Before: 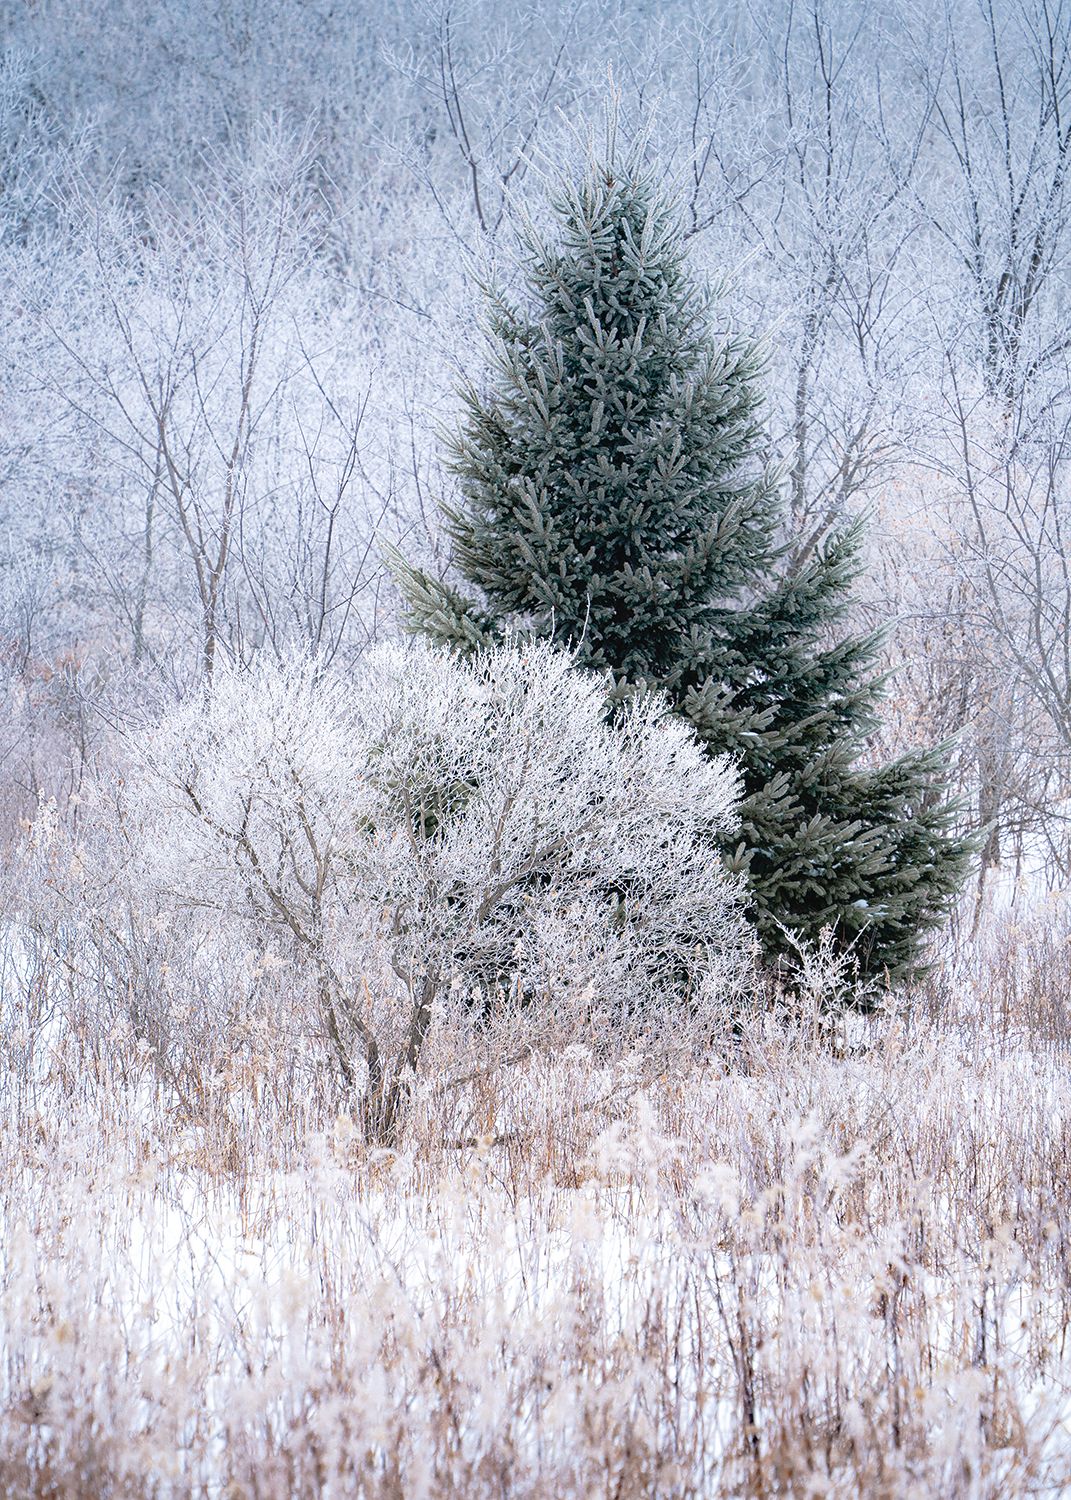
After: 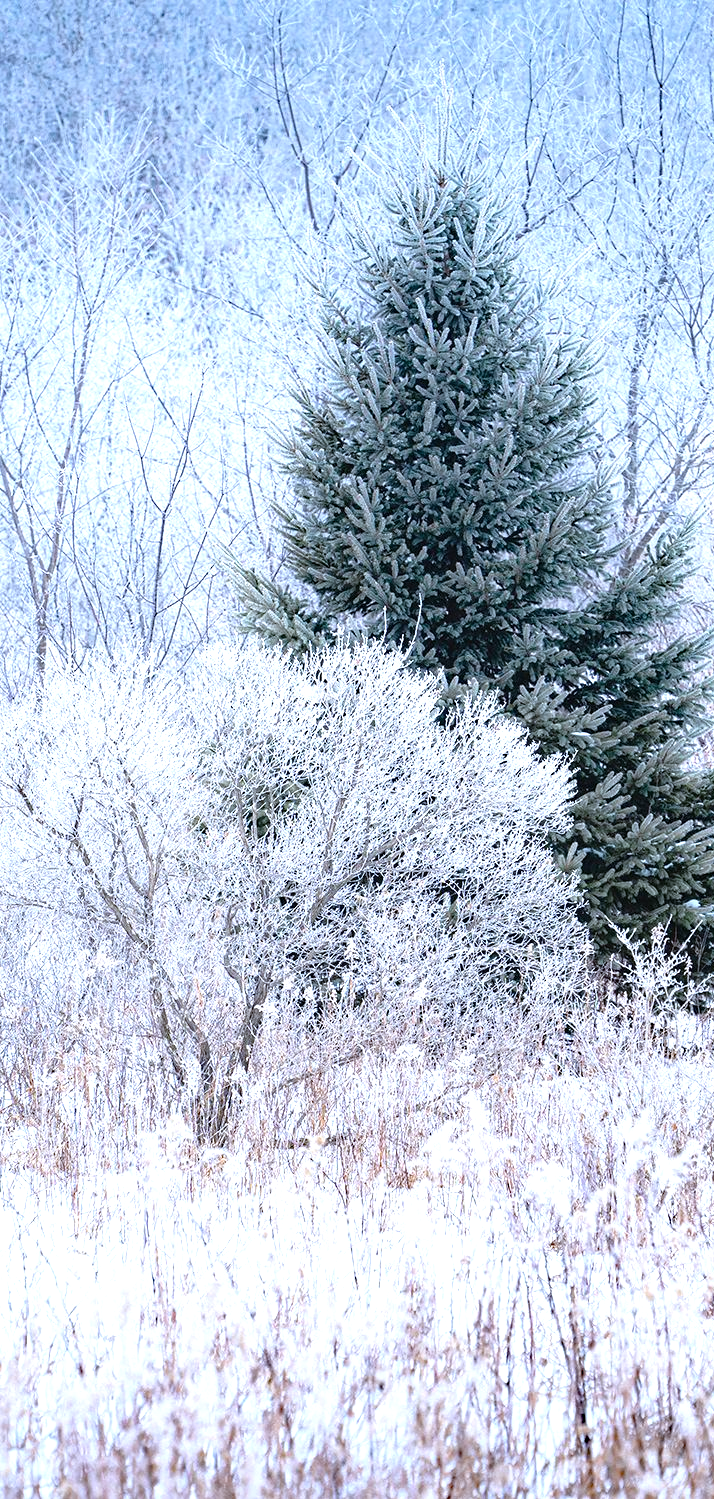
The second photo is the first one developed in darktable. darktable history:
color calibration: x 0.37, y 0.382, temperature 4313.32 K
crop and rotate: left 15.754%, right 17.579%
contrast brightness saturation: saturation -0.05
haze removal: compatibility mode true, adaptive false
exposure: exposure 0.6 EV, compensate highlight preservation false
